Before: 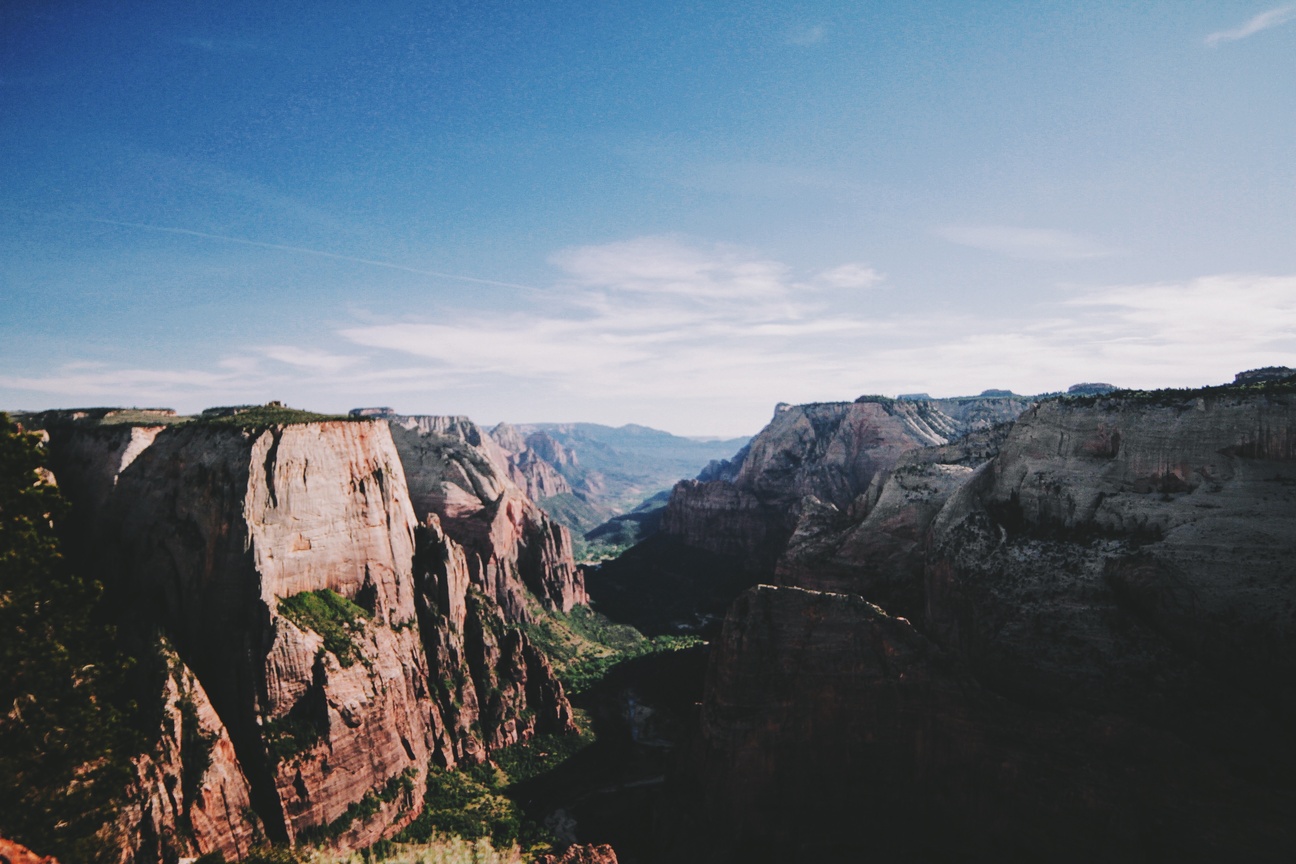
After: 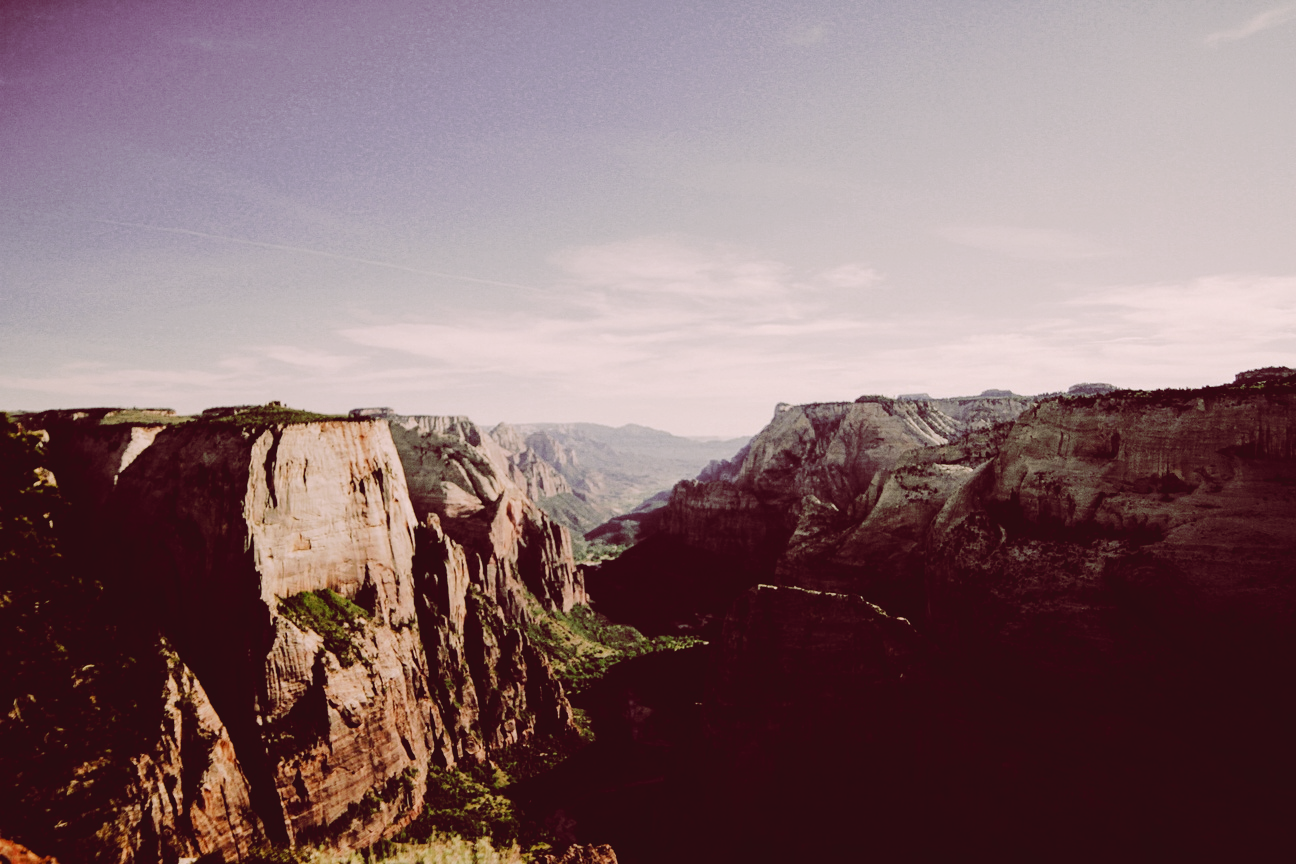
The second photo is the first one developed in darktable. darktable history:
tone curve: curves: ch0 [(0, 0) (0.003, 0.048) (0.011, 0.048) (0.025, 0.048) (0.044, 0.049) (0.069, 0.048) (0.1, 0.052) (0.136, 0.071) (0.177, 0.109) (0.224, 0.157) (0.277, 0.233) (0.335, 0.32) (0.399, 0.404) (0.468, 0.496) (0.543, 0.582) (0.623, 0.653) (0.709, 0.738) (0.801, 0.811) (0.898, 0.895) (1, 1)], preserve colors none
color look up table: target L [92.55, 86.48, 85.33, 88.9, 86.01, 85.25, 74.01, 74.78, 66.19, 62.1, 53.57, 51.16, 46.23, 38.78, 33.51, 16.73, 5.211, 201.53, 87.6, 86.49, 83.31, 74.05, 69.4, 58.93, 53.76, 47.79, 41.12, 33.62, 25.45, 5.493, 80.31, 83.74, 79.84, 55.95, 61.52, 76.25, 49.8, 66.3, 42.83, 44.79, 28.02, 38.55, 25.78, 5.366, 85.36, 83.55, 62.96, 65.59, 42.26], target a [-9.887, -27.26, -17.58, -6.618, -38.8, -21.66, -48.98, -19.23, -2.362, 0.06, -23.53, -7.744, -30.32, -2.783, -0.721, 3.068, 33.55, 0, 4.673, 4.033, 14.13, 22.03, 26.66, 51.69, 57.39, 23.58, 43.6, 41.16, 31.38, 35.15, 21.44, 17.45, 28.52, 30.65, 11.7, 23.85, 59.23, 14.02, 14.76, 37.67, 36.73, 34.39, 29.03, 34.98, -2.34, 10.54, -11.21, 3.454, 6.485], target b [56.19, 24.84, 4.244, 8.044, 62.37, 82.22, 67.9, 50.58, 59.54, 28.58, 27.4, 15.04, 36.75, 32.61, 16.32, 28.39, 8.497, -0.001, 35.19, 57.63, 8.115, 49.58, 30.72, 18.98, 47.91, 26.26, 39.34, 11.07, 43.26, 9.047, -5.68, -13.22, -20.97, -0.372, -4.648, -25.44, -15.12, -17.95, 0.869, -33.3, -13.09, -40.86, -27.16, 8.436, -10.5, -14.3, 2.791, 4.678, -10.23], num patches 49
